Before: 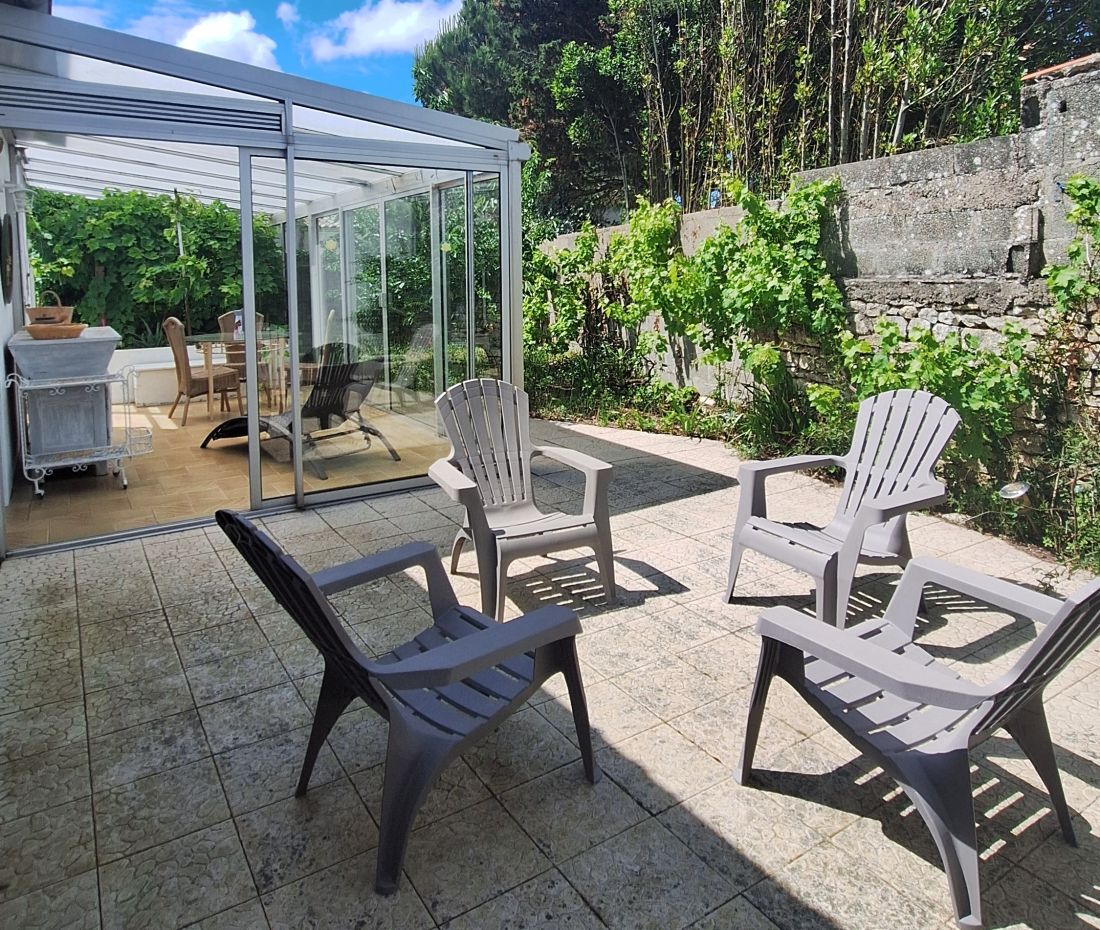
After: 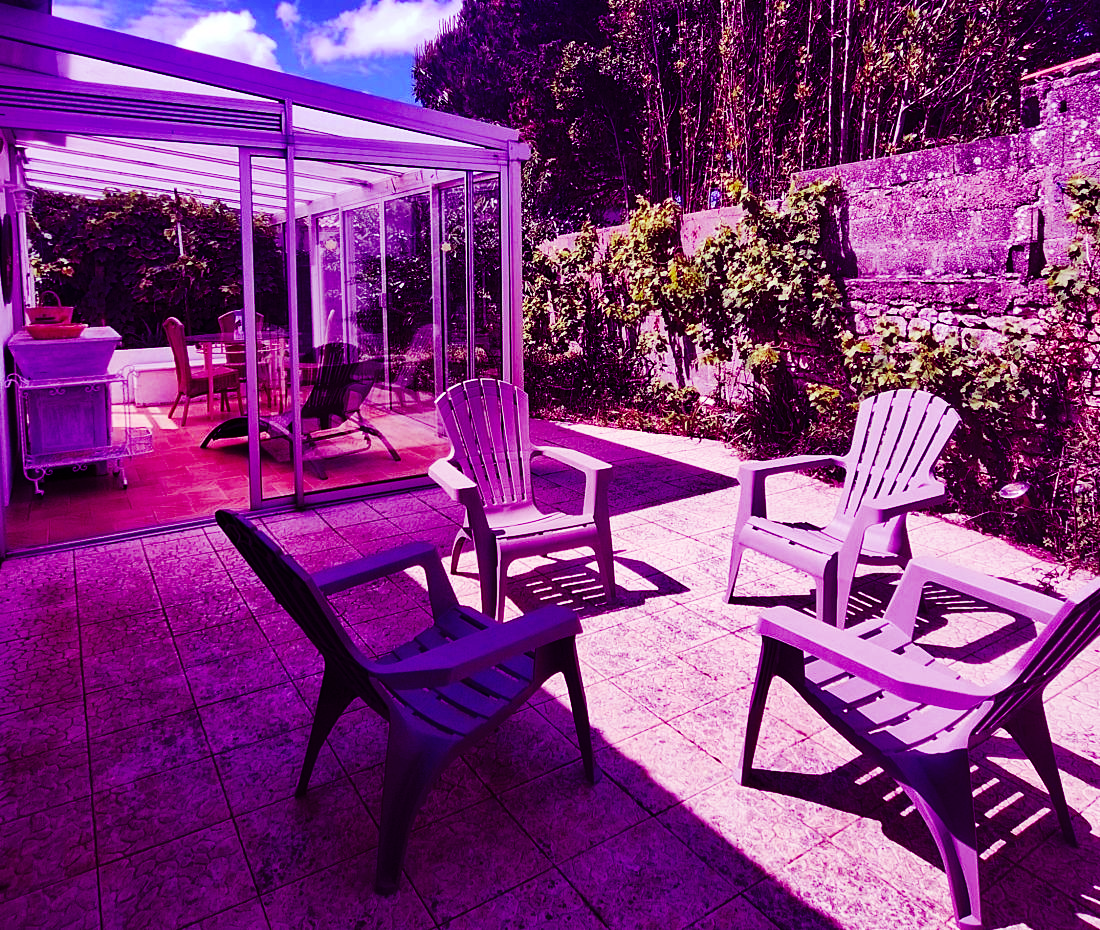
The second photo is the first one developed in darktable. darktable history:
color balance: mode lift, gamma, gain (sRGB), lift [1, 1, 0.101, 1]
base curve: curves: ch0 [(0, 0) (0.036, 0.025) (0.121, 0.166) (0.206, 0.329) (0.605, 0.79) (1, 1)], preserve colors none
